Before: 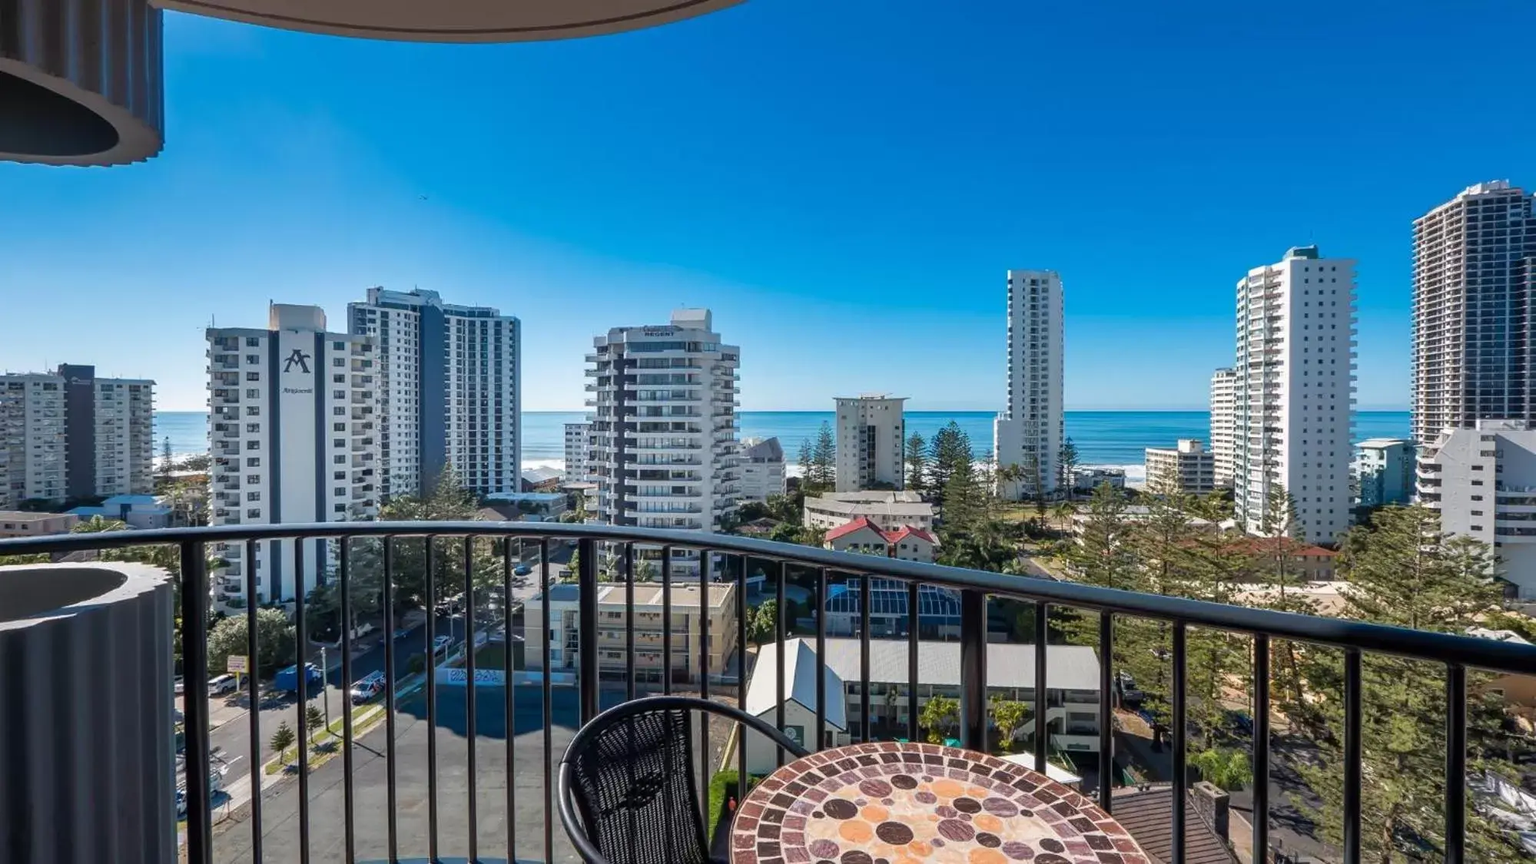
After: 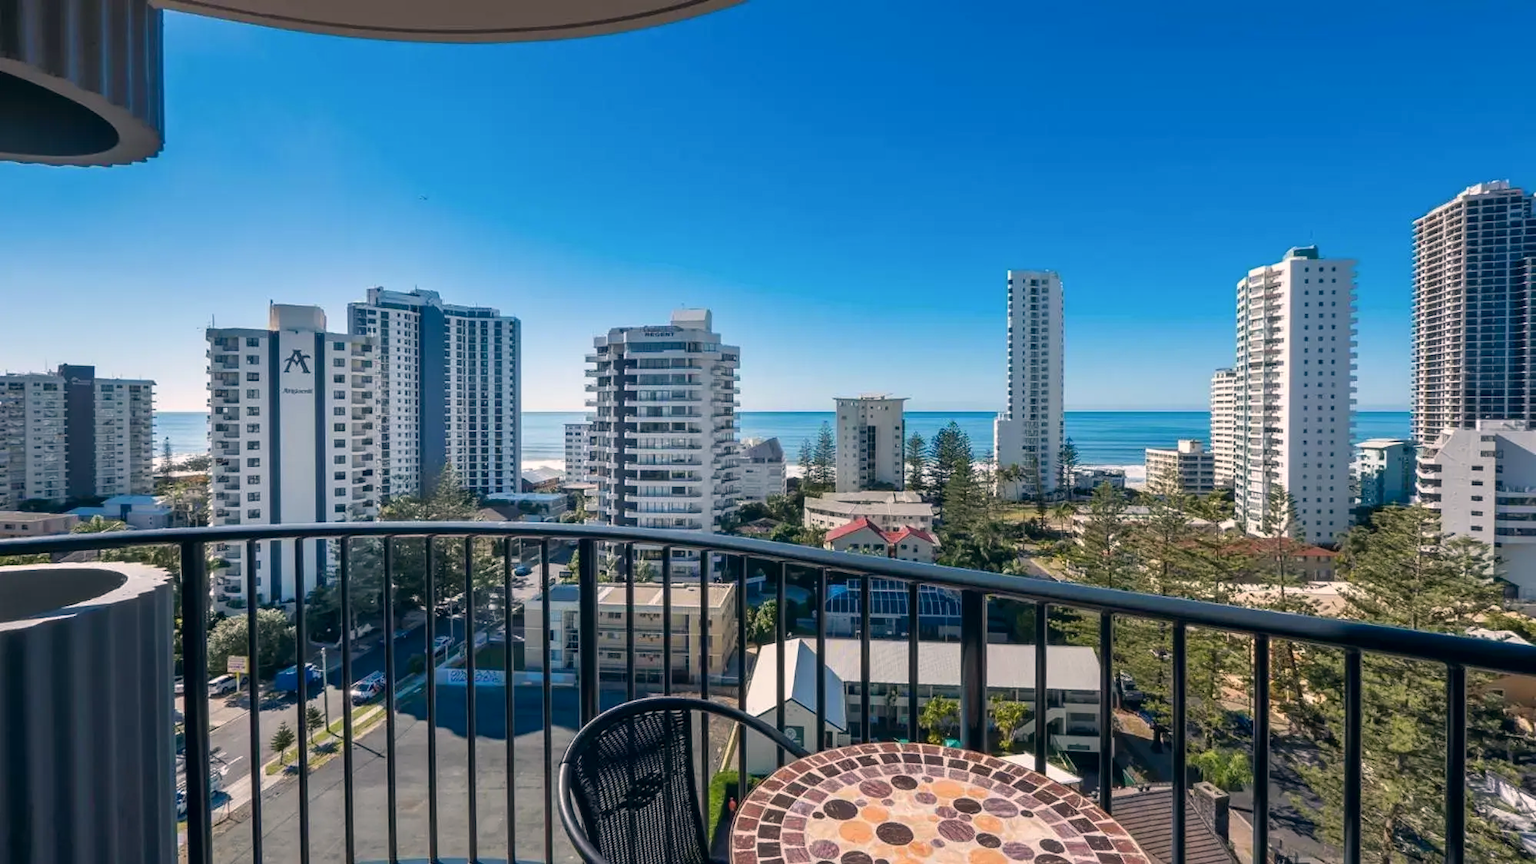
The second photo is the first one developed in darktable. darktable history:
color correction: highlights a* 5.42, highlights b* 5.3, shadows a* -4.48, shadows b* -5.04
